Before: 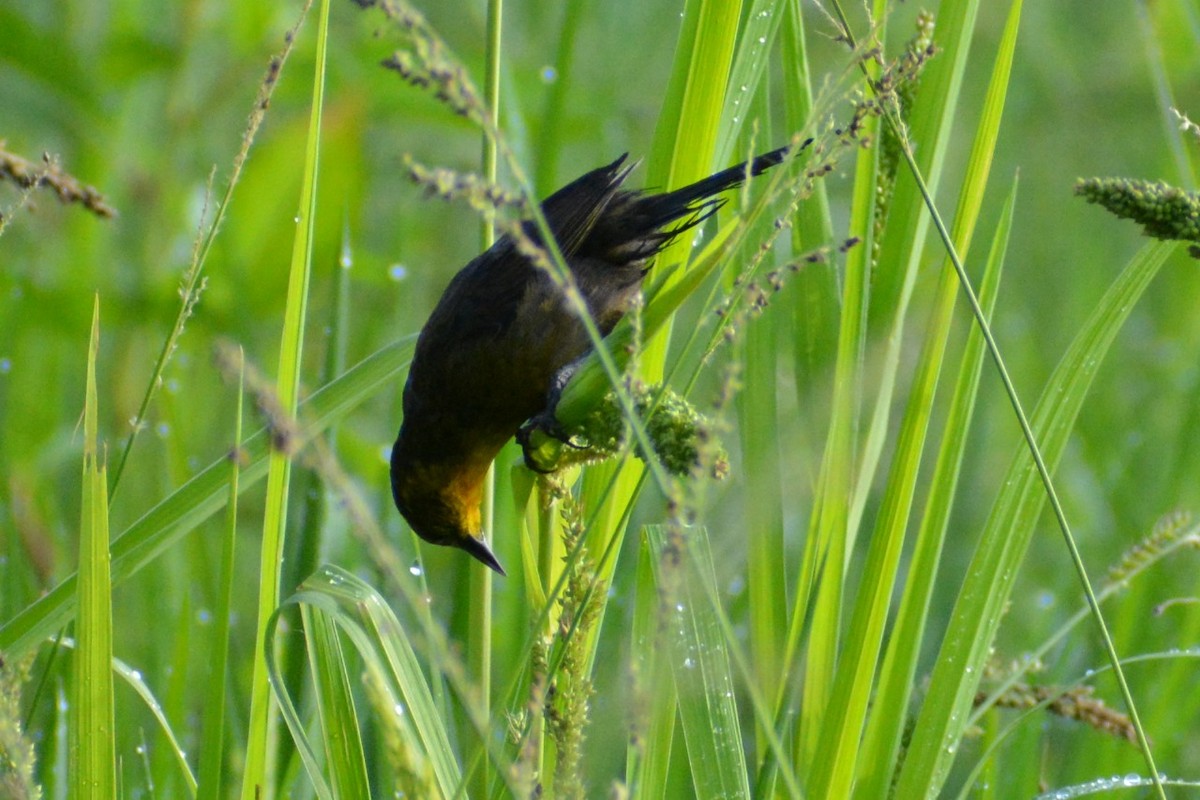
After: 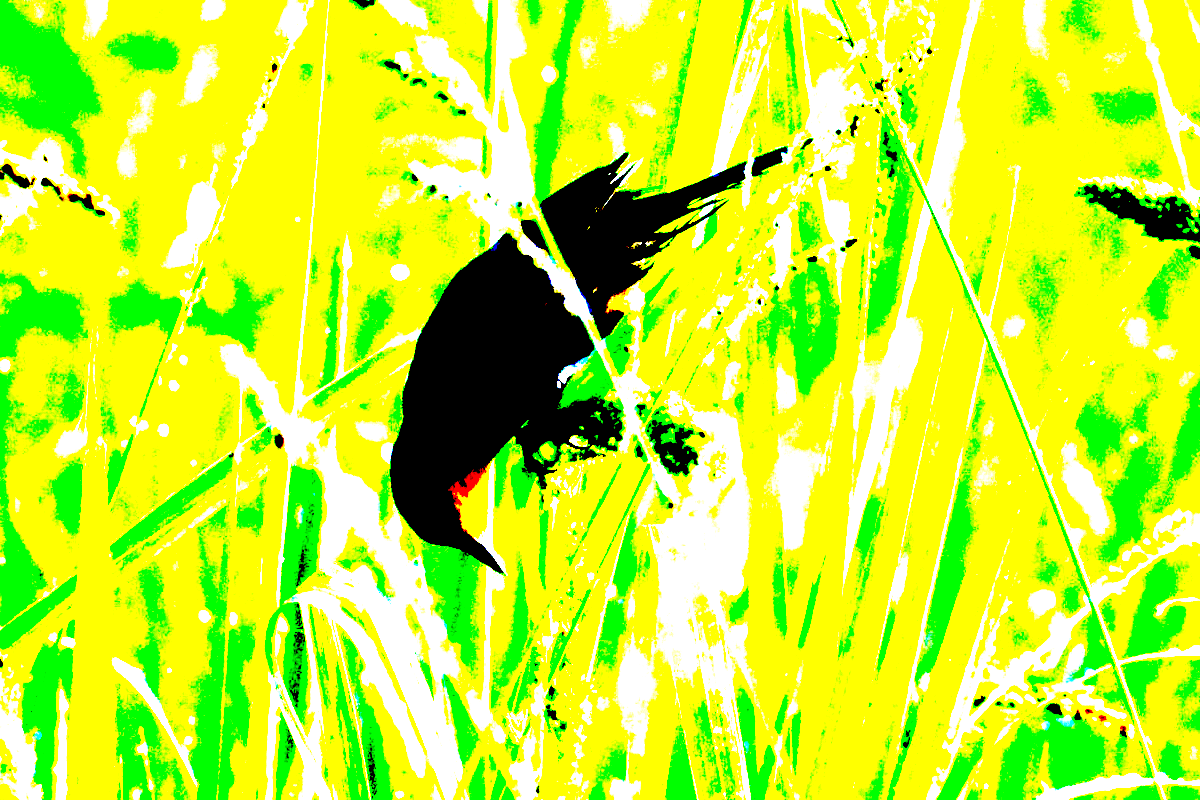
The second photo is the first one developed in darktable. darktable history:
exposure: black level correction 0.1, exposure 3.081 EV, compensate highlight preservation false
